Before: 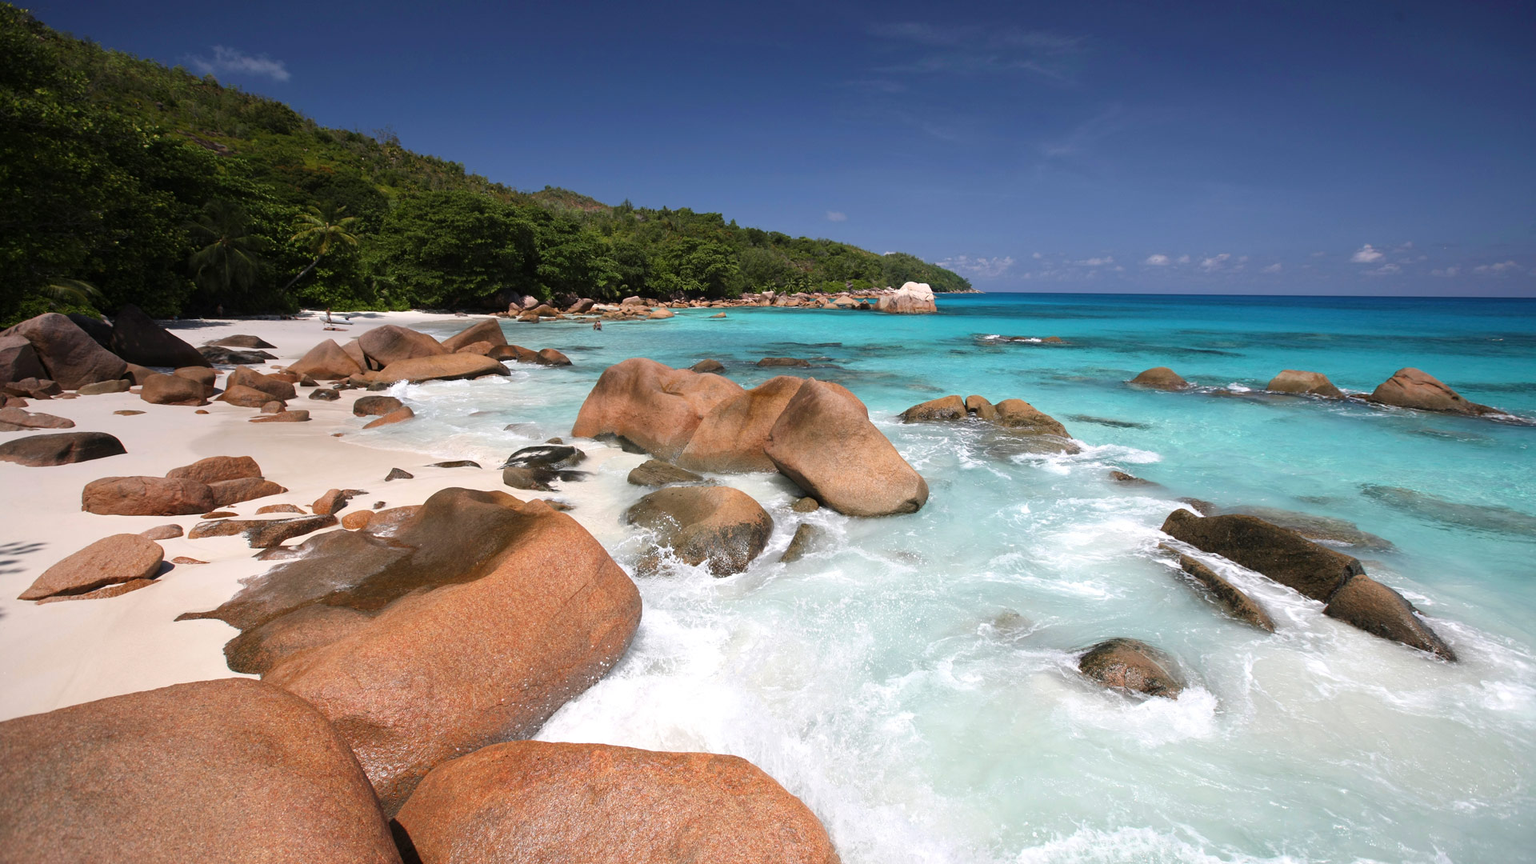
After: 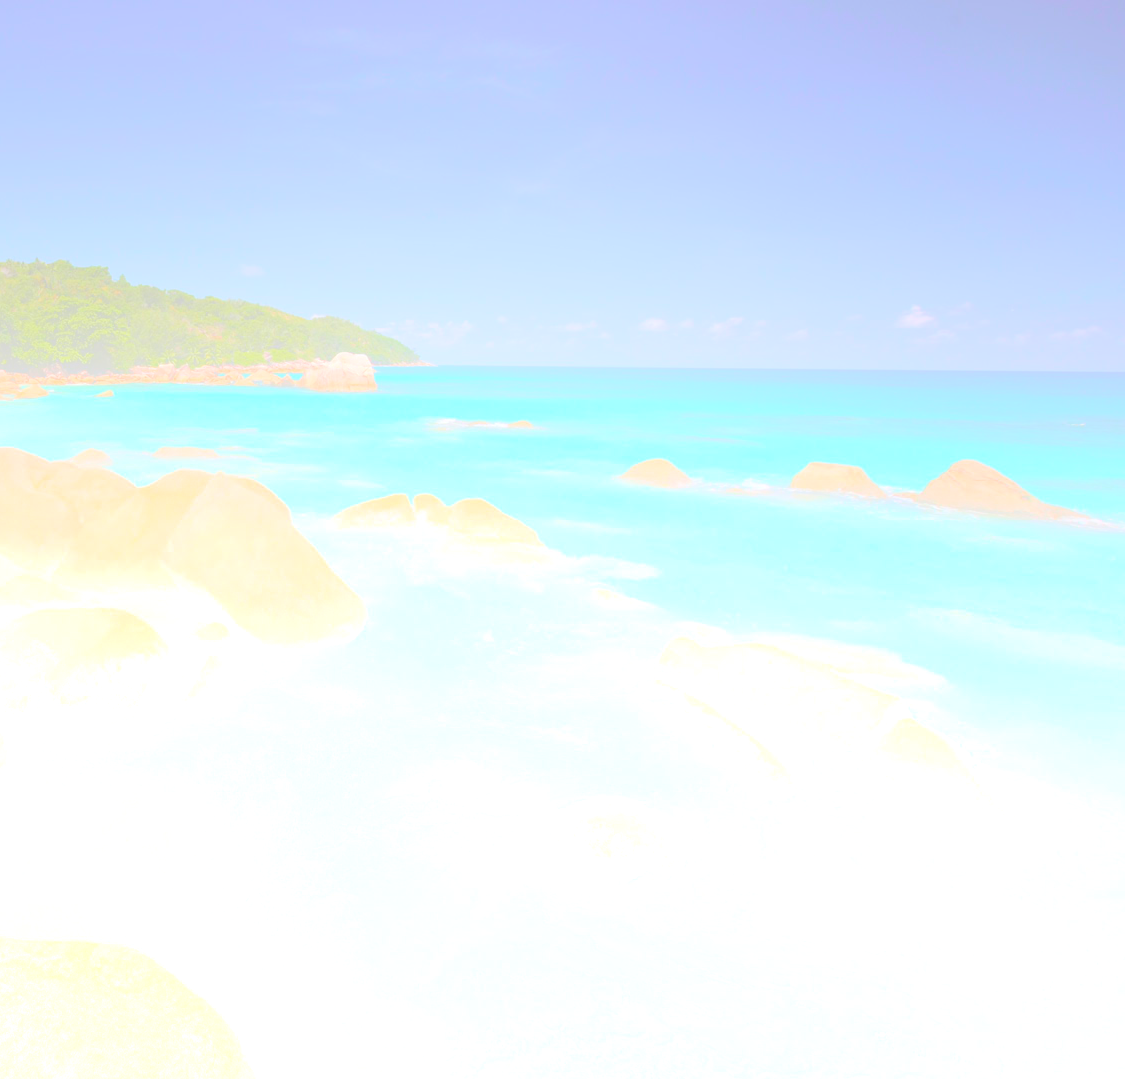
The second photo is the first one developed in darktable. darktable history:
crop: left 41.402%
local contrast: detail 110%
bloom: size 70%, threshold 25%, strength 70%
